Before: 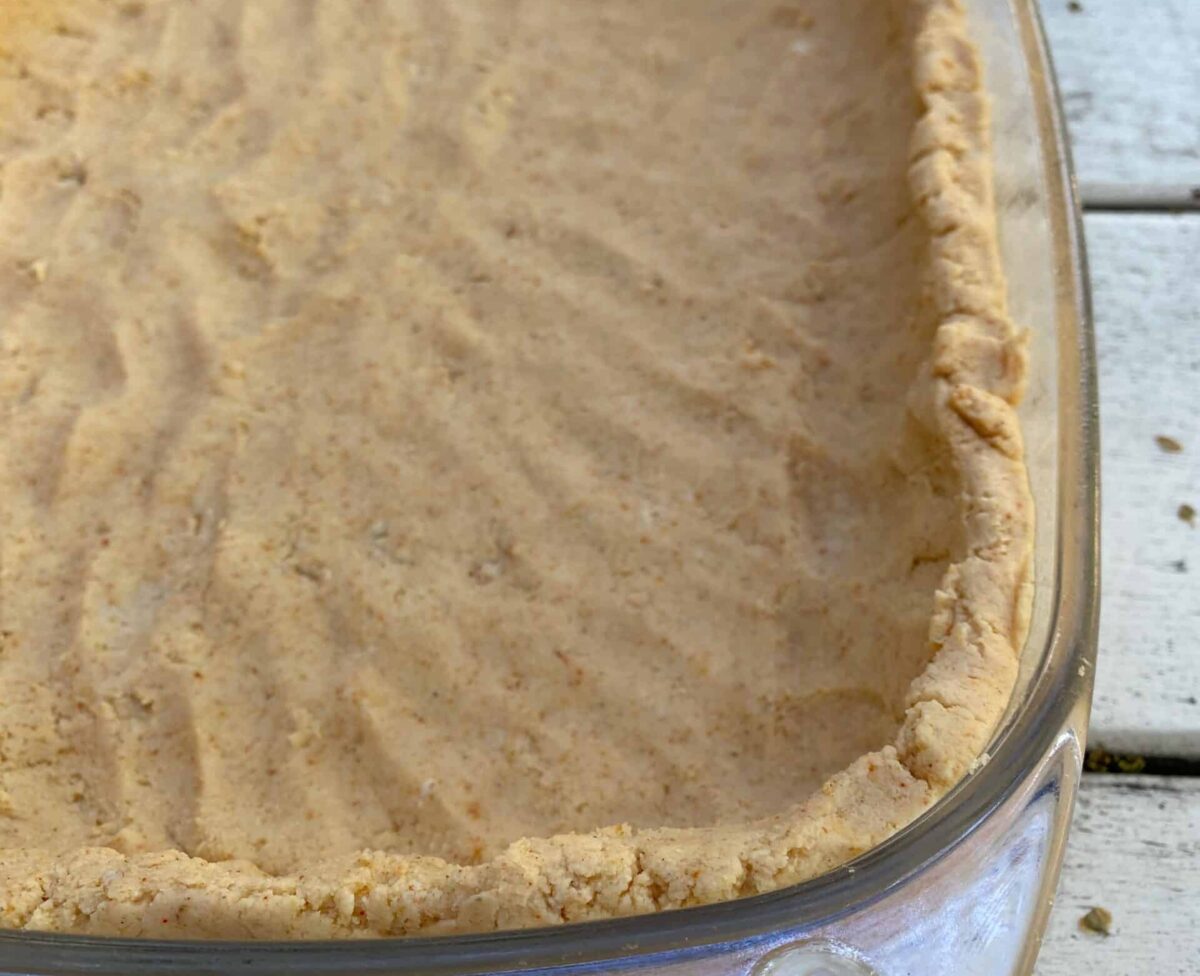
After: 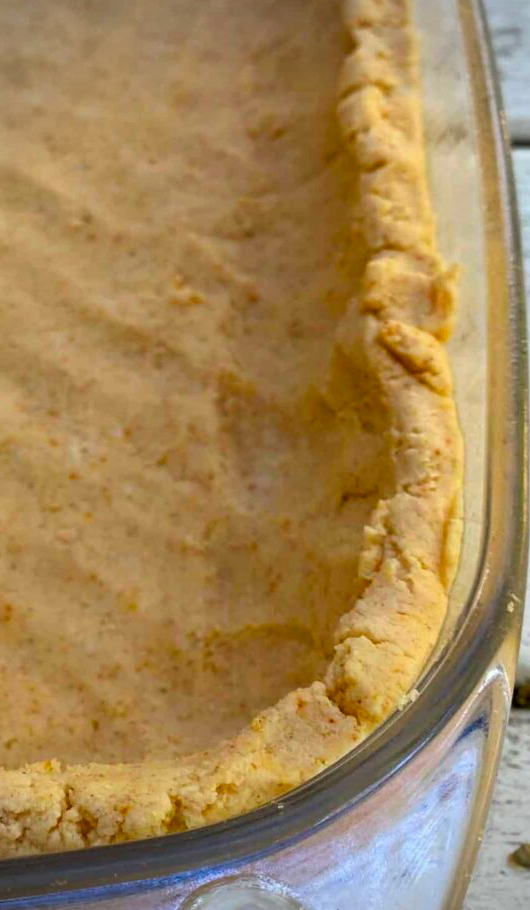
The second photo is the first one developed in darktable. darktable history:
color balance rgb: perceptual saturation grading › global saturation 20%, global vibrance 20%
vignetting: on, module defaults
crop: left 47.628%, top 6.643%, right 7.874%
contrast brightness saturation: contrast 0.09, saturation 0.28
